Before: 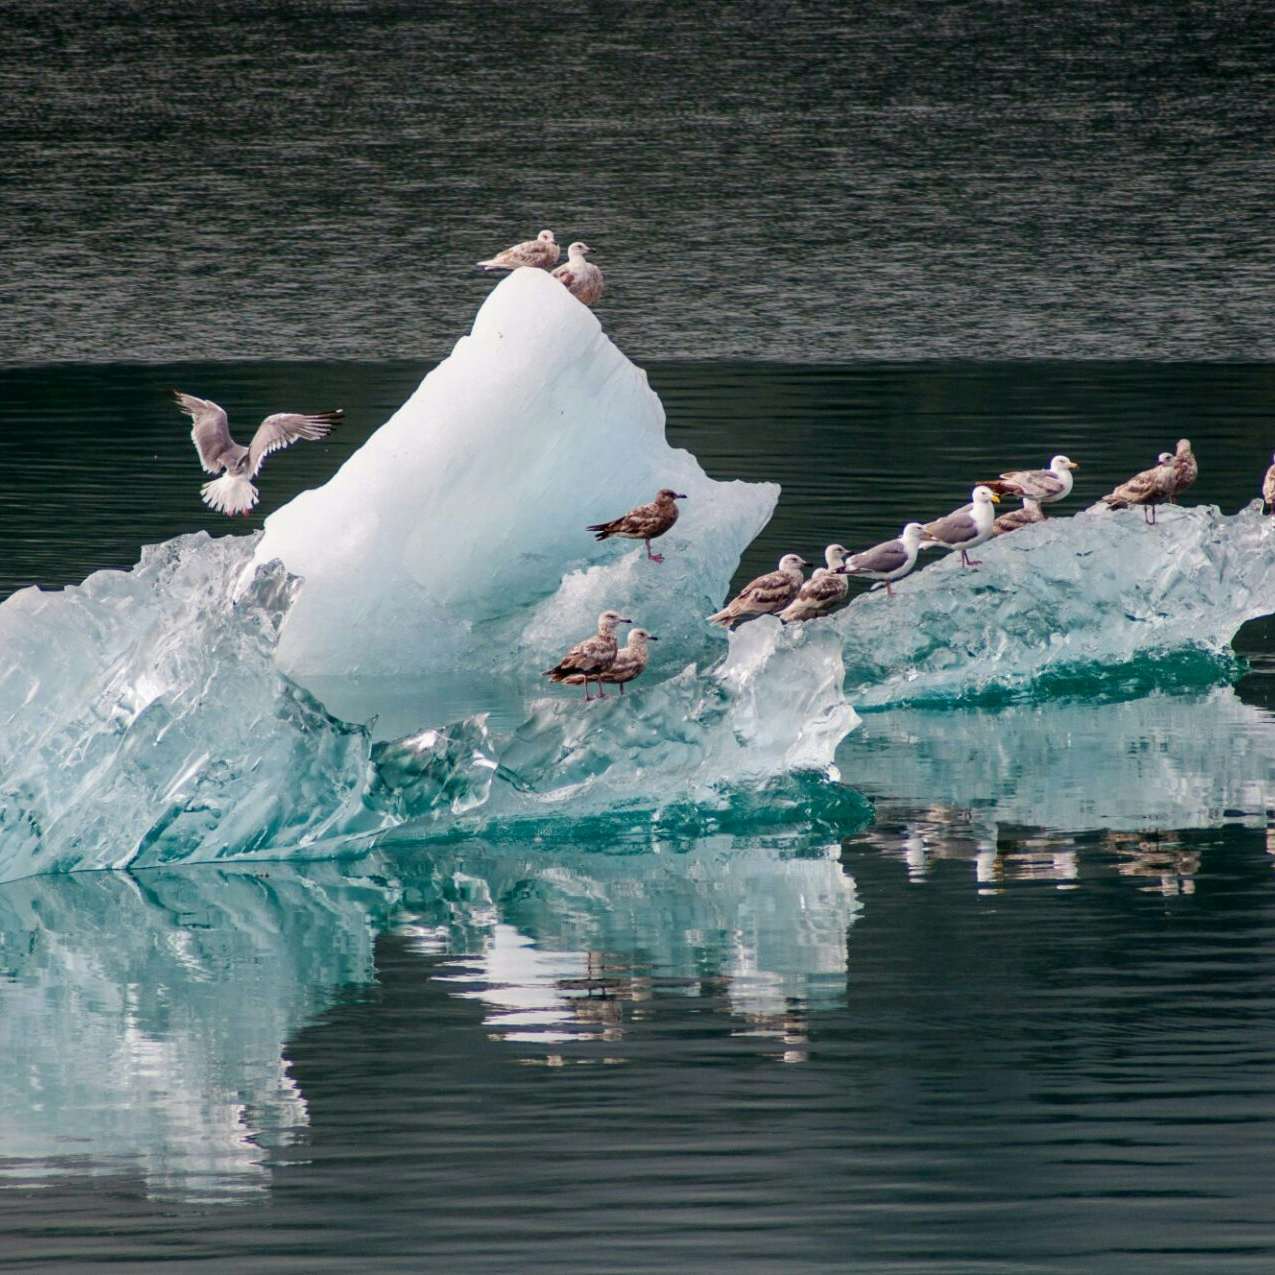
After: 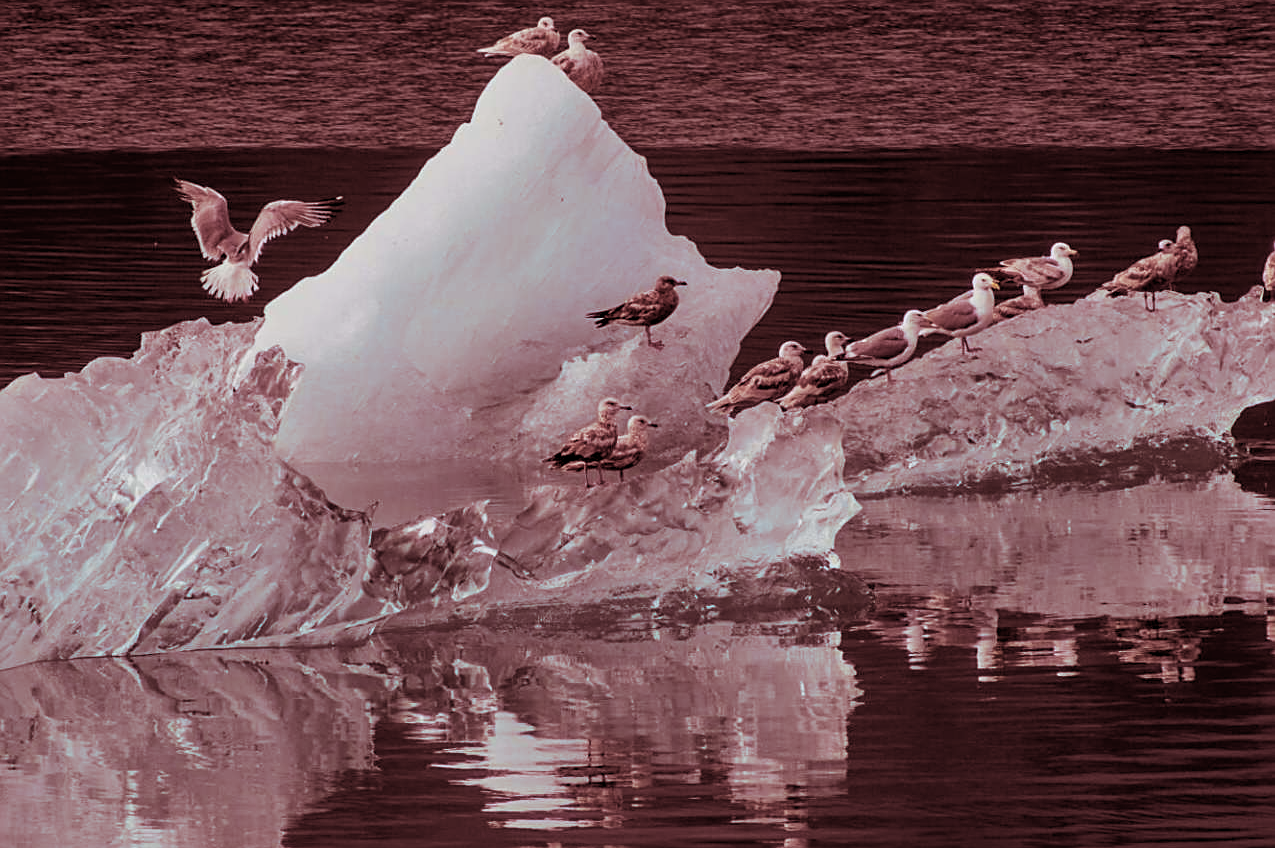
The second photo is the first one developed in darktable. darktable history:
crop: top 16.727%, bottom 16.727%
sharpen: on, module defaults
exposure: exposure -0.462 EV, compensate highlight preservation false
split-toning: highlights › saturation 0, balance -61.83
